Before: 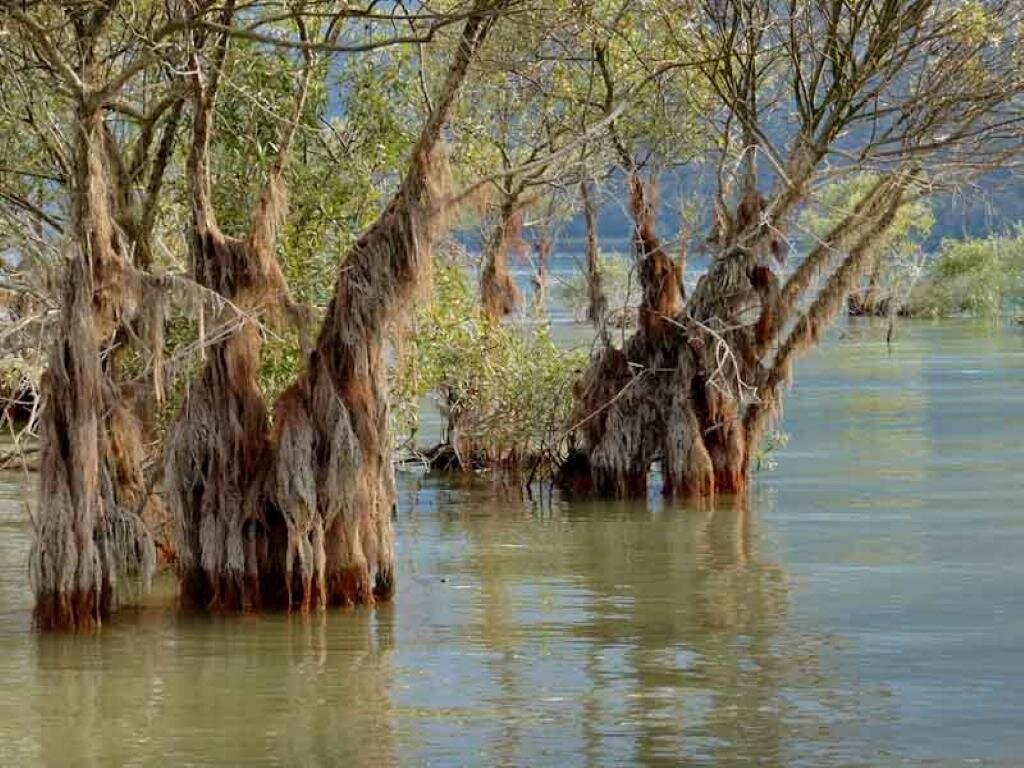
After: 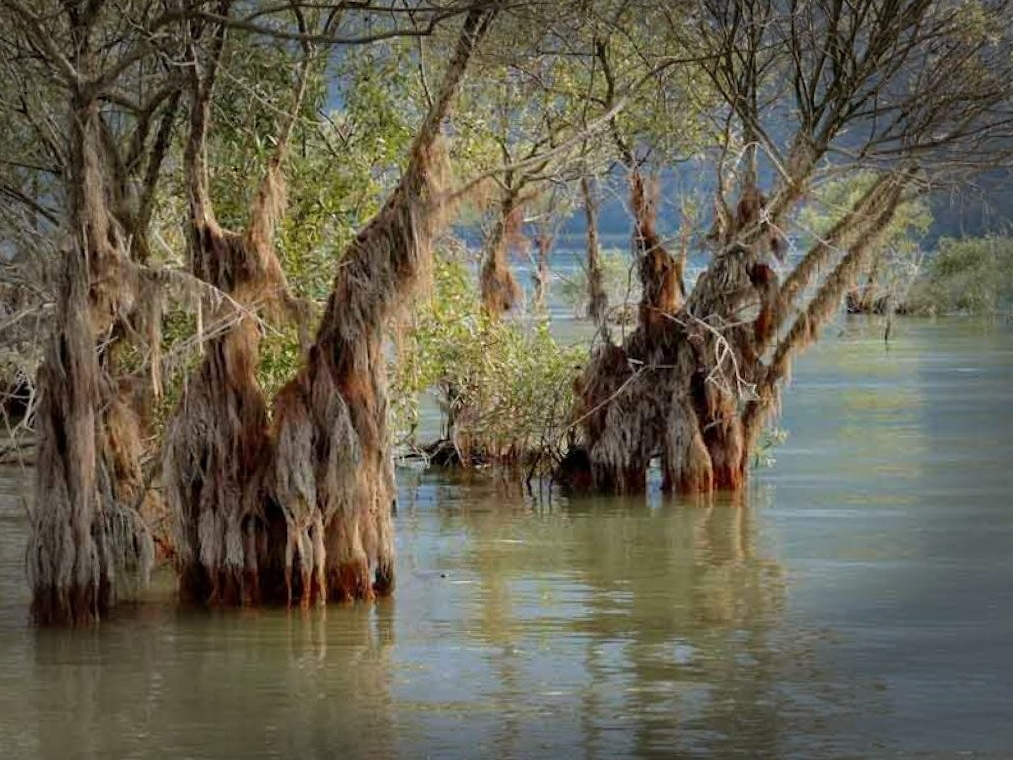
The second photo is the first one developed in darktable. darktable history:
vignetting: fall-off start 66.7%, fall-off radius 39.74%, brightness -0.576, saturation -0.258, automatic ratio true, width/height ratio 0.671, dithering 16-bit output
rotate and perspective: rotation 0.174°, lens shift (vertical) 0.013, lens shift (horizontal) 0.019, shear 0.001, automatic cropping original format, crop left 0.007, crop right 0.991, crop top 0.016, crop bottom 0.997
